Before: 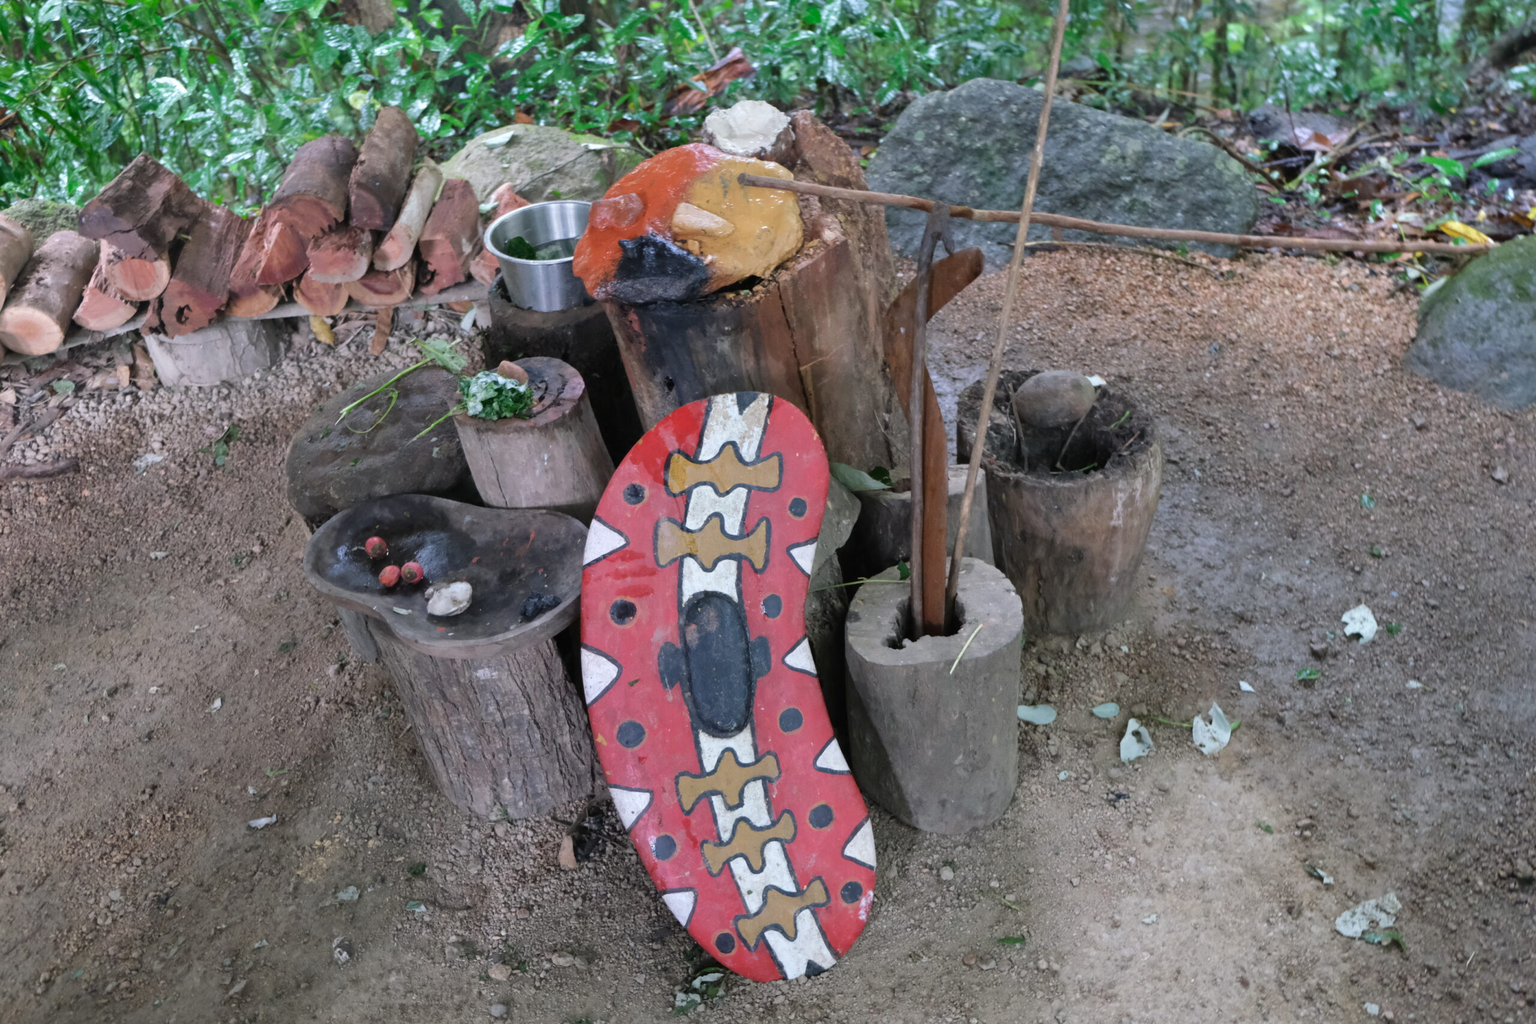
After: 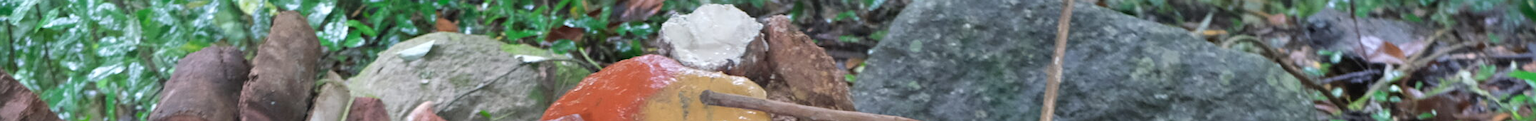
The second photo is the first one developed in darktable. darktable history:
crop and rotate: left 9.644%, top 9.491%, right 6.021%, bottom 80.509%
sharpen: amount 0.2
